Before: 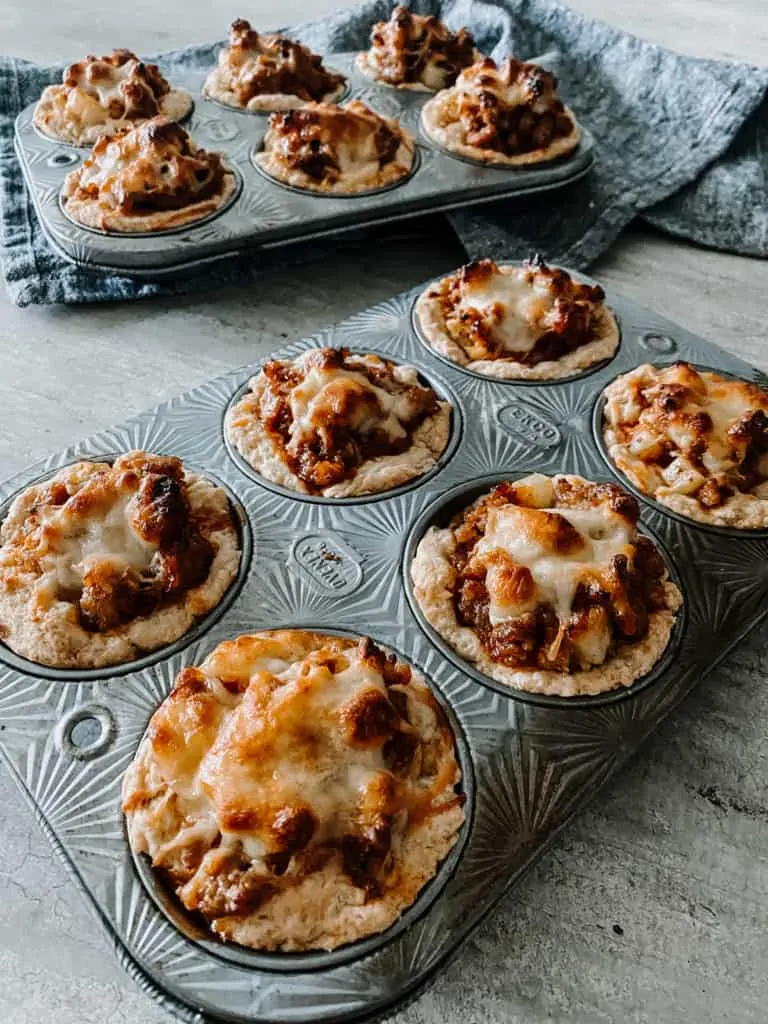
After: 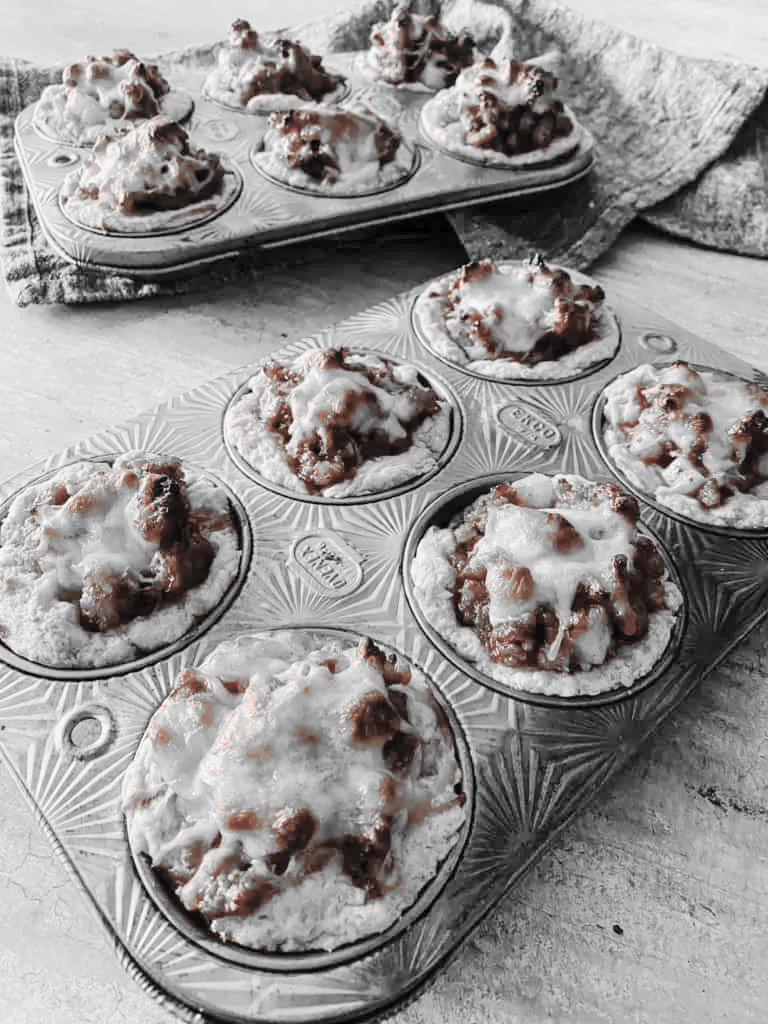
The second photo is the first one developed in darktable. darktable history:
global tonemap: drago (0.7, 100)
color zones: curves: ch1 [(0, 0.006) (0.094, 0.285) (0.171, 0.001) (0.429, 0.001) (0.571, 0.003) (0.714, 0.004) (0.857, 0.004) (1, 0.006)]
